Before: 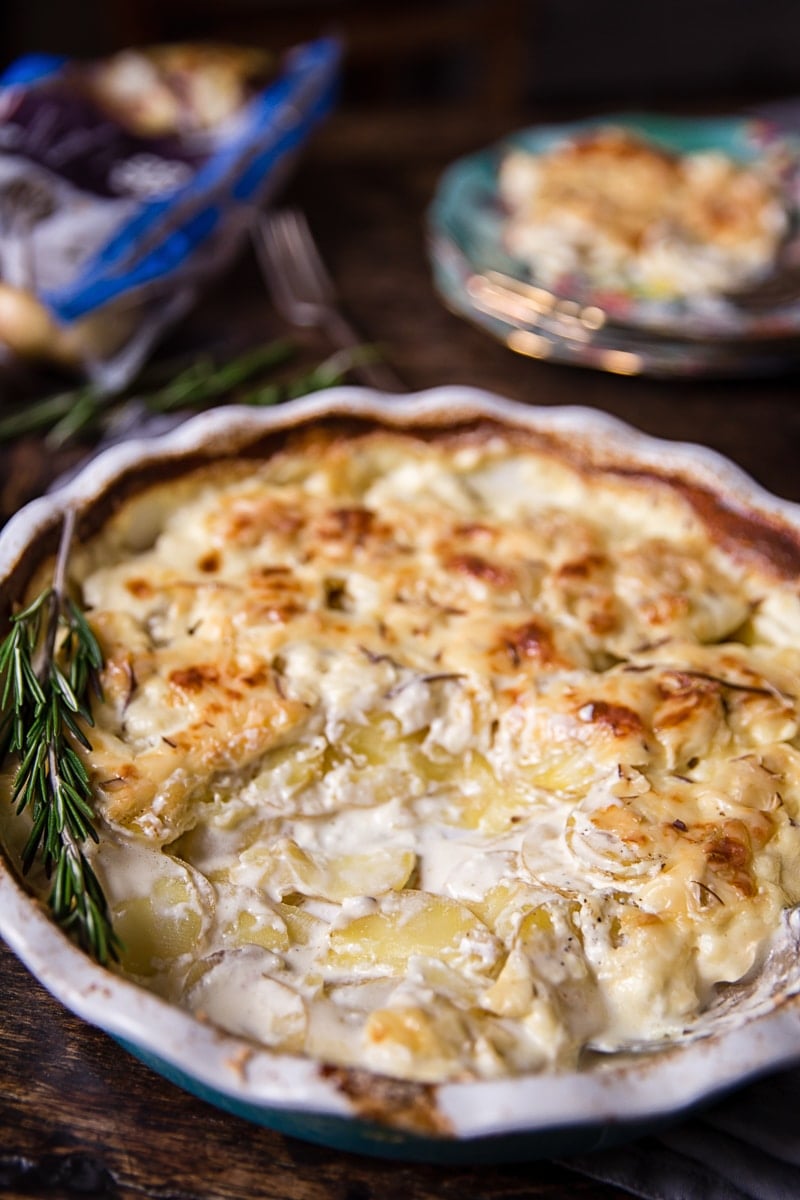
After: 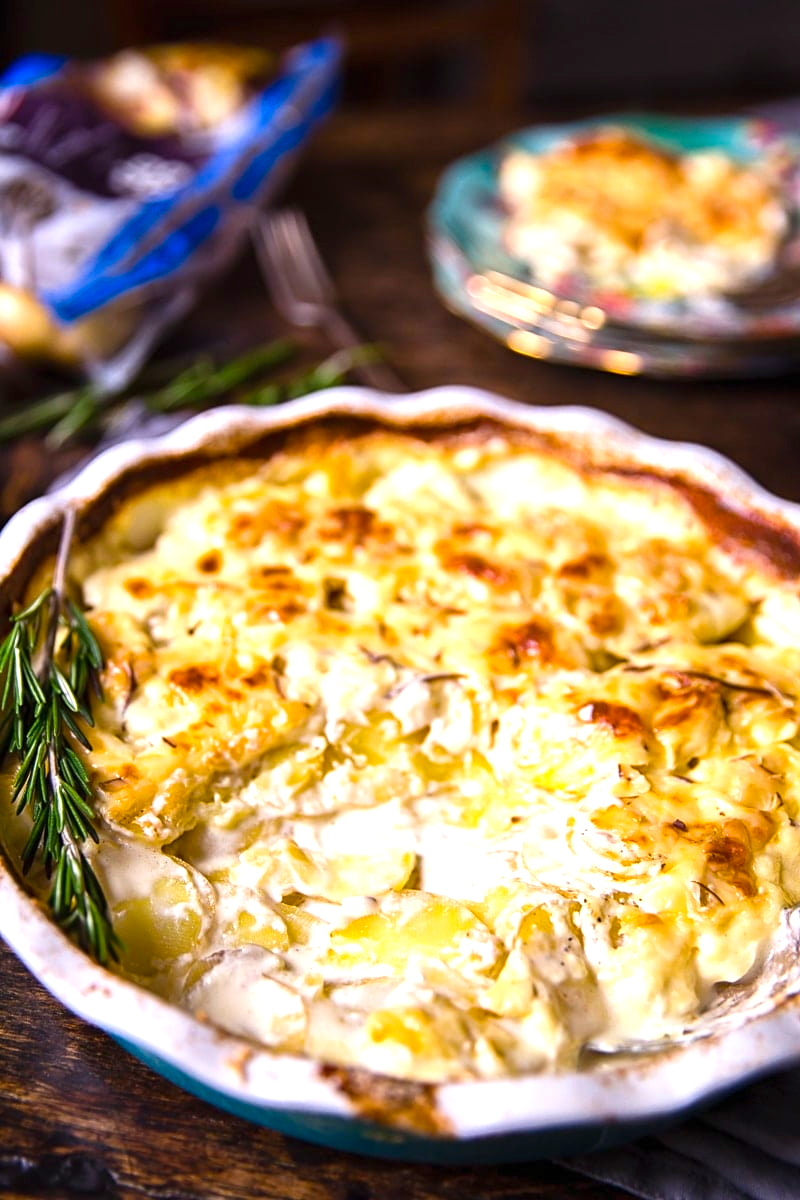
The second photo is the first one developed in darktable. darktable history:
color balance rgb: perceptual saturation grading › global saturation 25.897%, perceptual brilliance grading › highlights 3.009%, global vibrance 20%
exposure: black level correction 0, exposure 0.694 EV, compensate highlight preservation false
